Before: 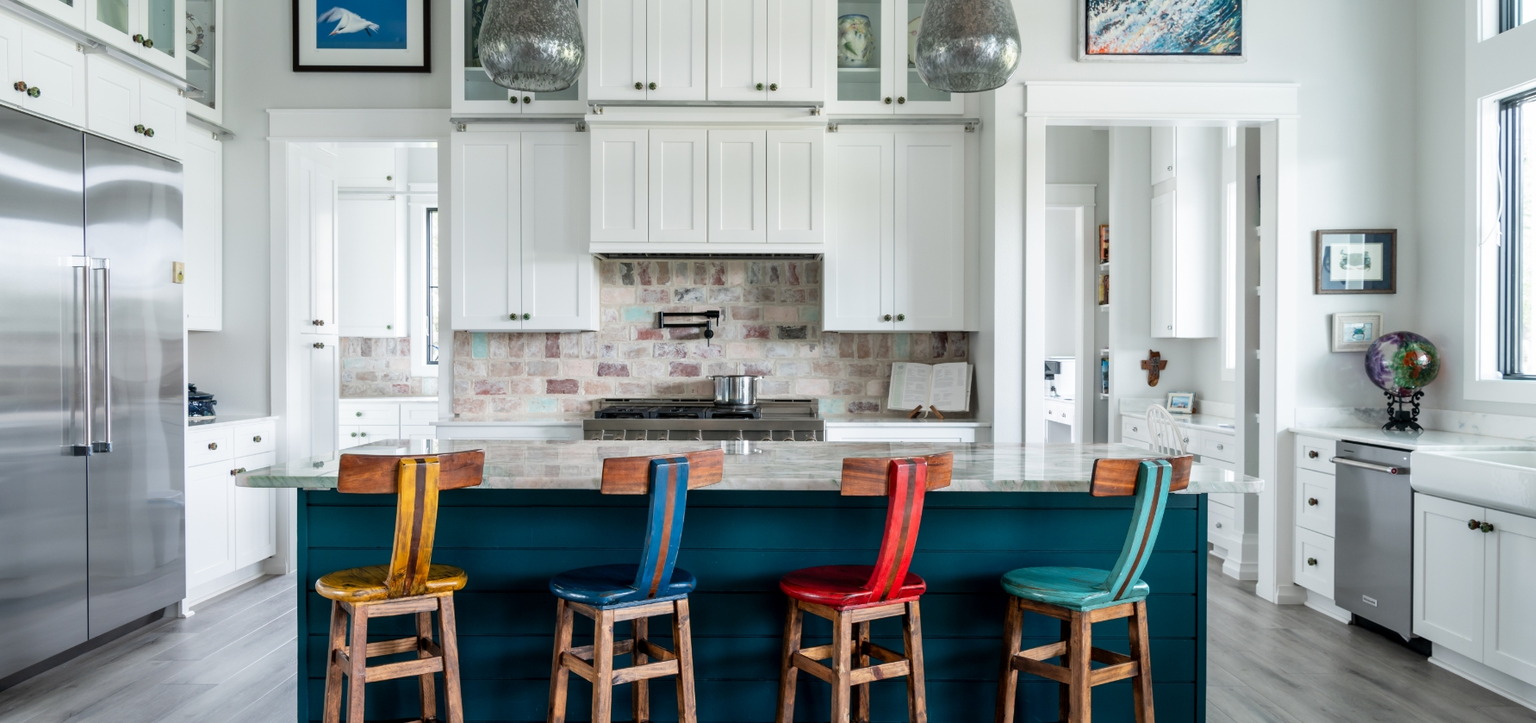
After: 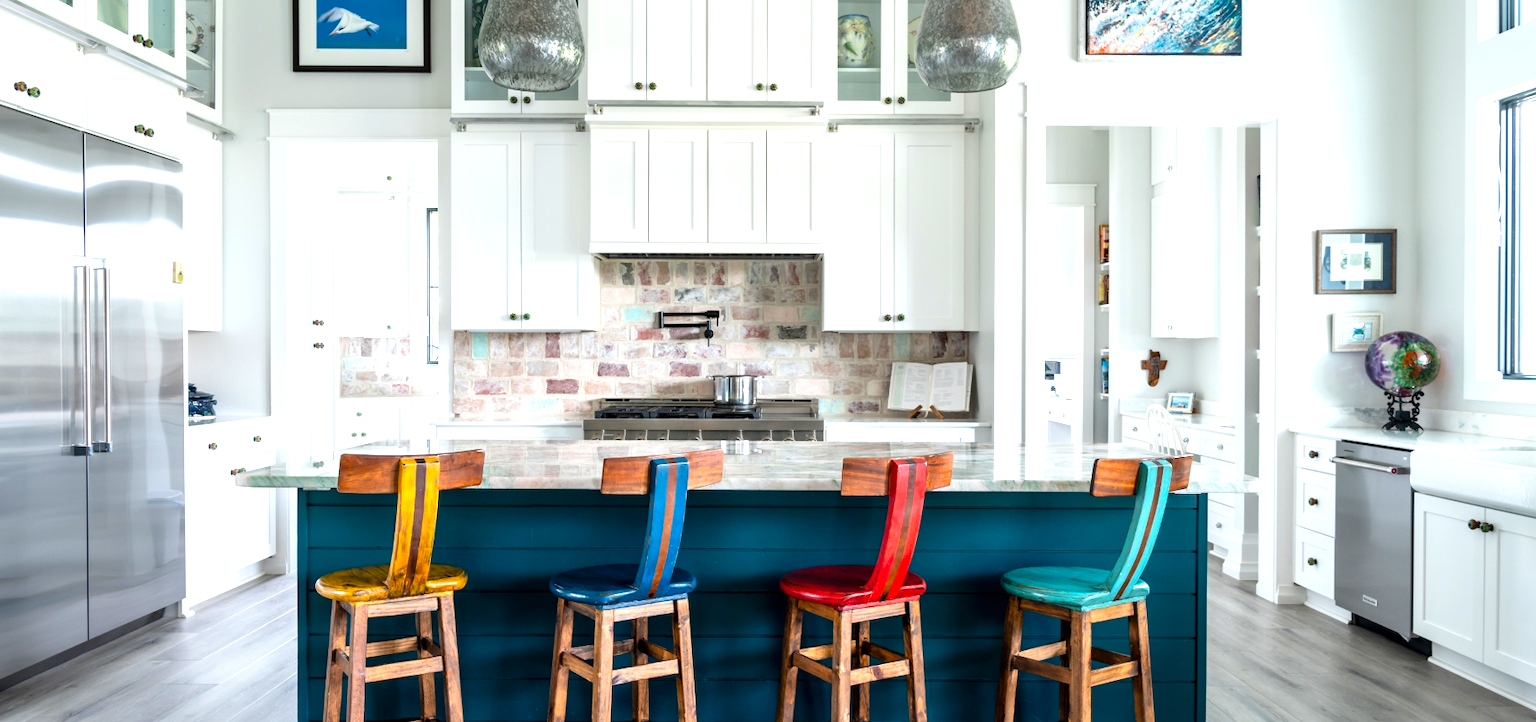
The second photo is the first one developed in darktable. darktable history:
color balance rgb: linear chroma grading › global chroma 14.418%, perceptual saturation grading › global saturation -0.046%, global vibrance 16.723%, saturation formula JzAzBz (2021)
exposure: black level correction 0, exposure 0.703 EV, compensate highlight preservation false
